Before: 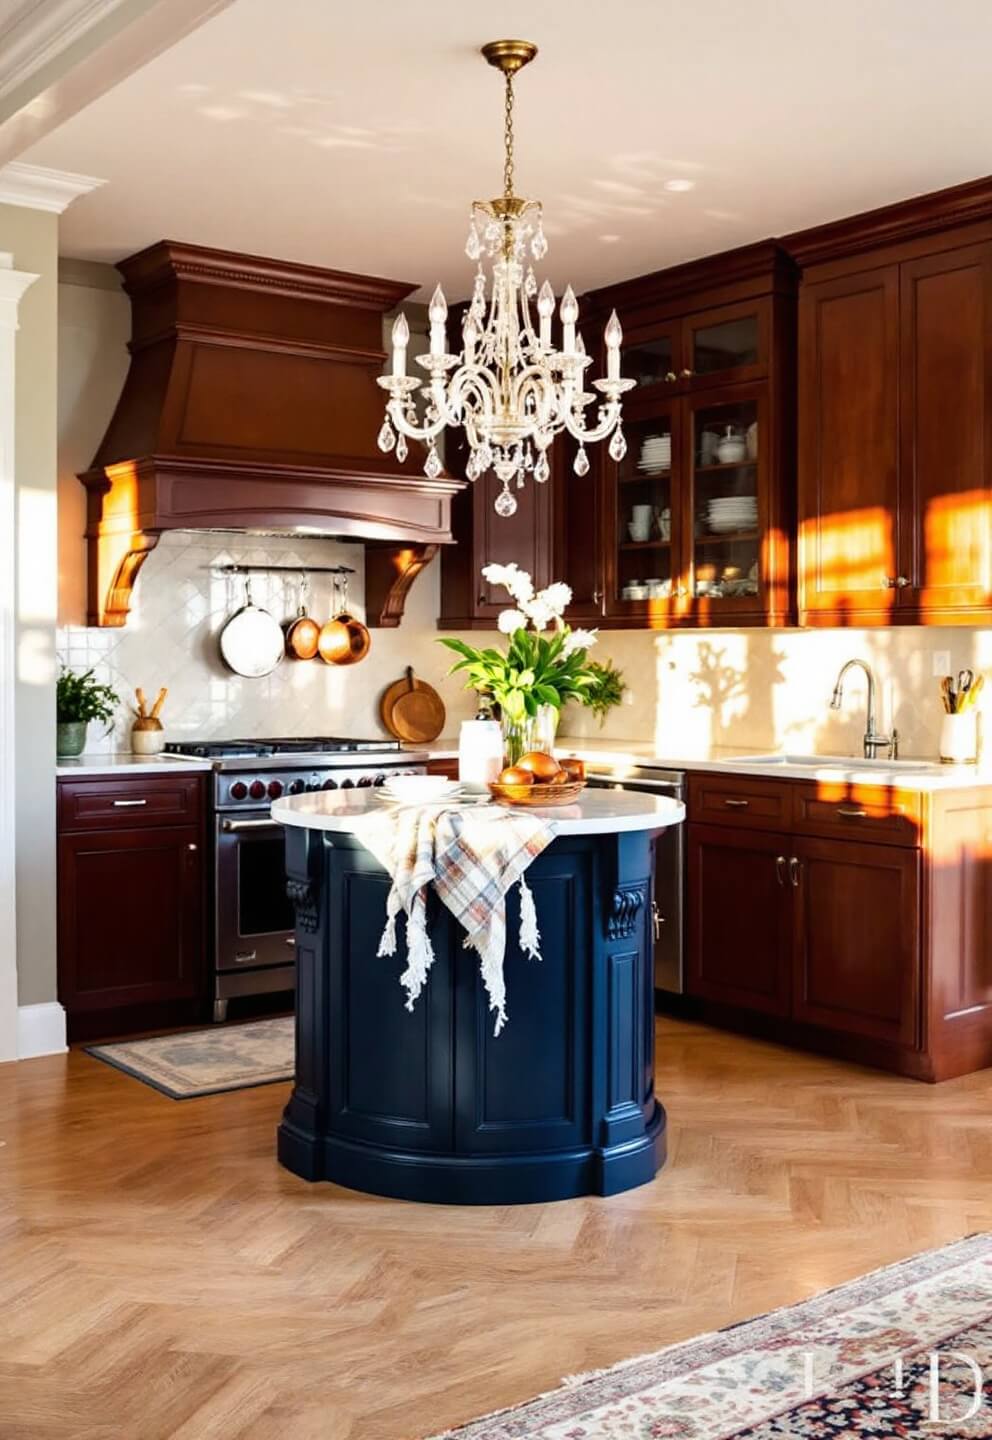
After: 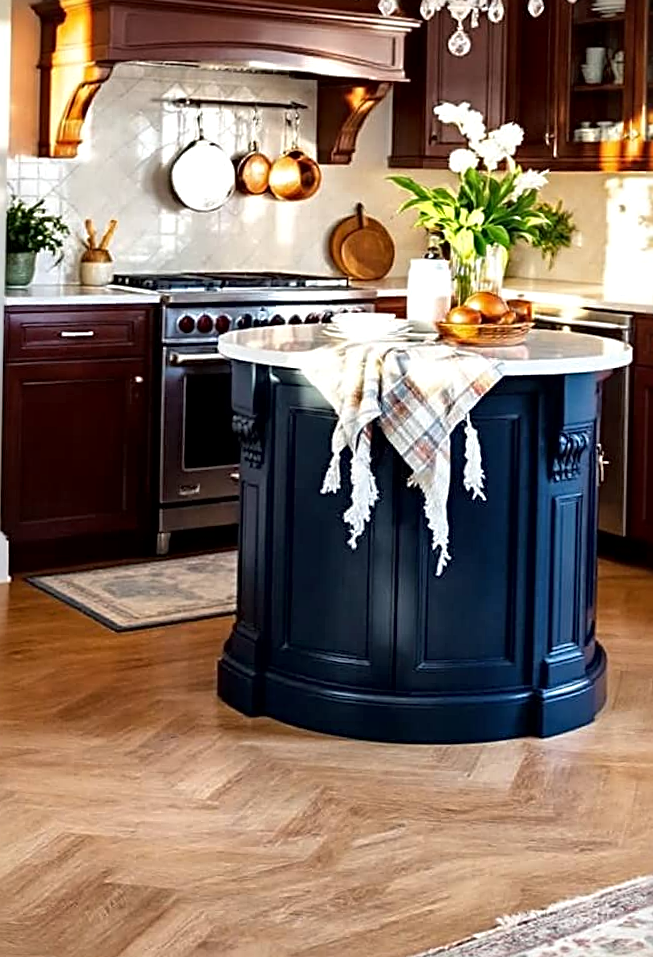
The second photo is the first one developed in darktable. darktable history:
sharpen: radius 2.547, amount 0.642
local contrast: mode bilateral grid, contrast 20, coarseness 51, detail 150%, midtone range 0.2
crop and rotate: angle -1.22°, left 3.844%, top 31.492%, right 28.301%
